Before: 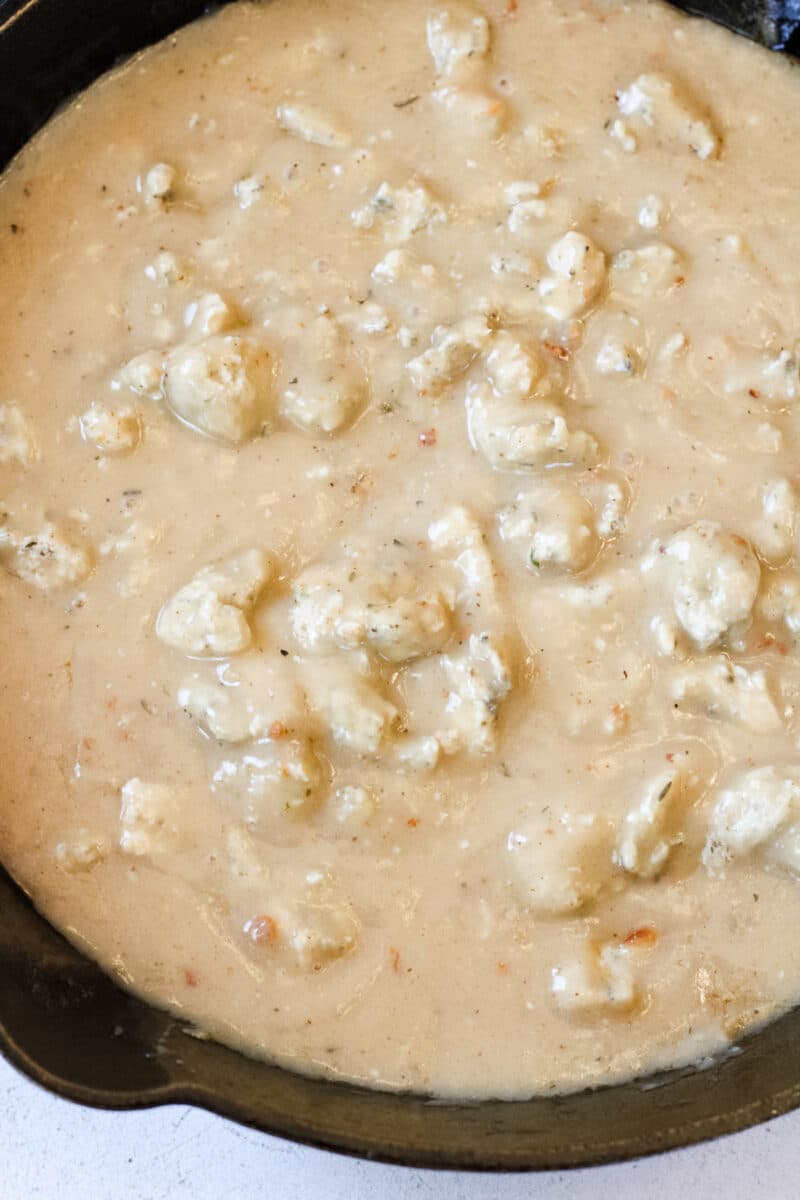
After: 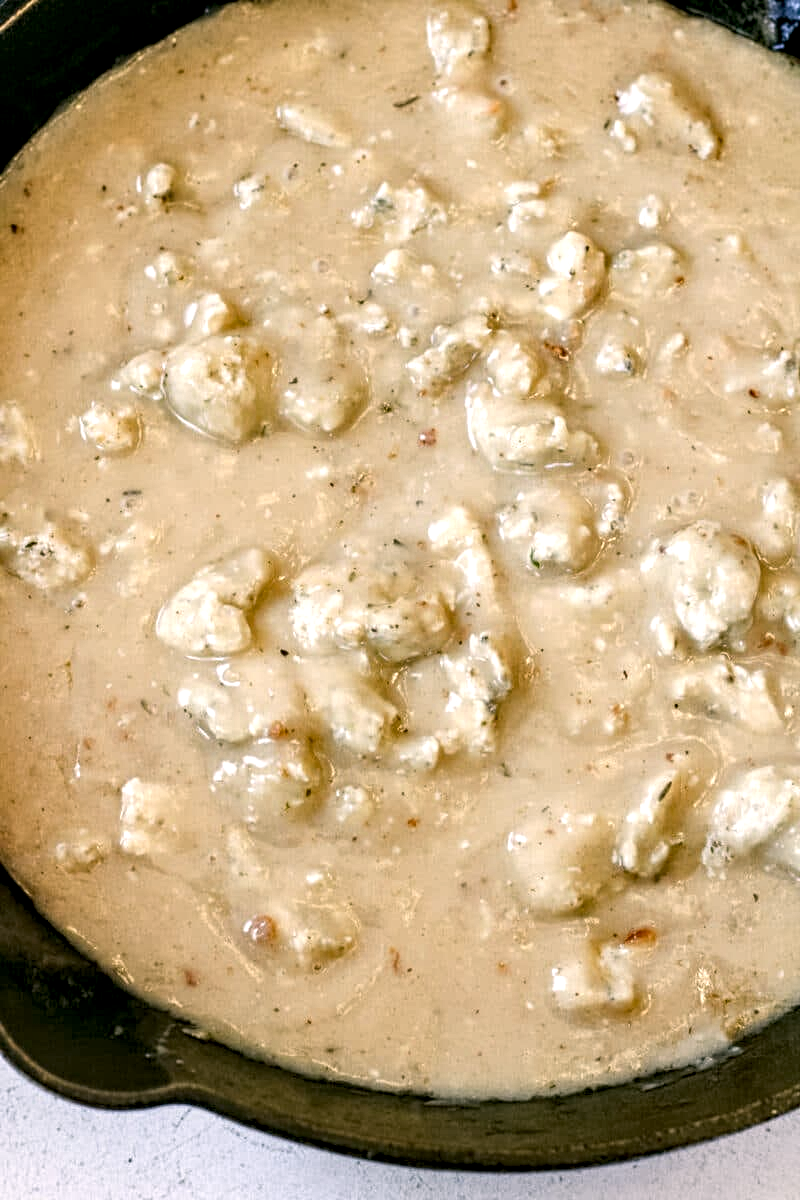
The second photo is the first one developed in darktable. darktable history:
color correction: highlights a* 4.24, highlights b* 4.99, shadows a* -7.33, shadows b* 4.97
local contrast: highlights 60%, shadows 61%, detail 160%
contrast equalizer: y [[0.5, 0.5, 0.5, 0.539, 0.64, 0.611], [0.5 ×6], [0.5 ×6], [0 ×6], [0 ×6]], mix 0.517
